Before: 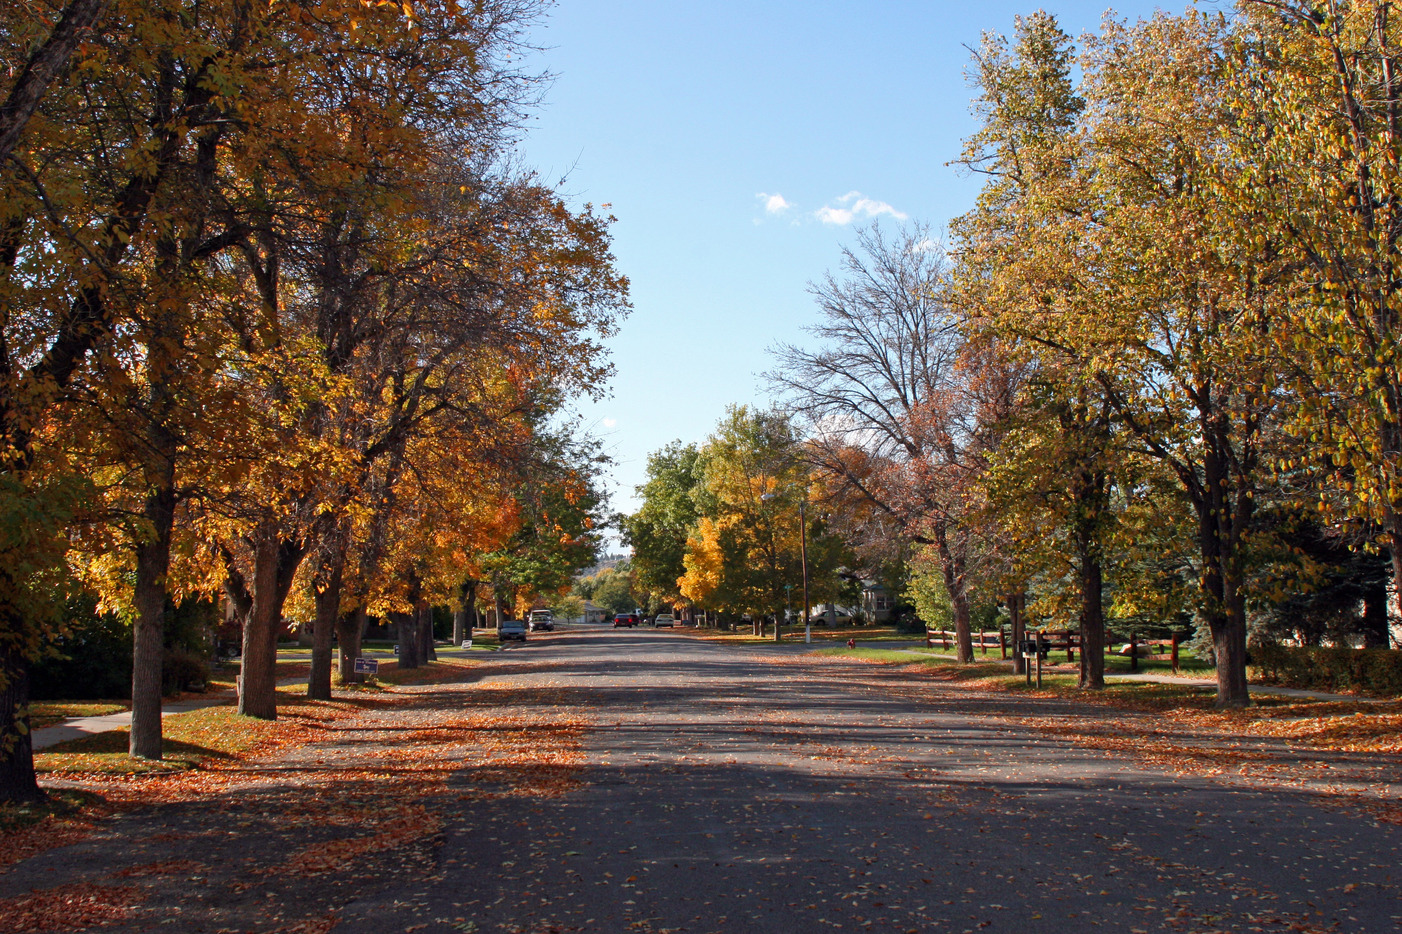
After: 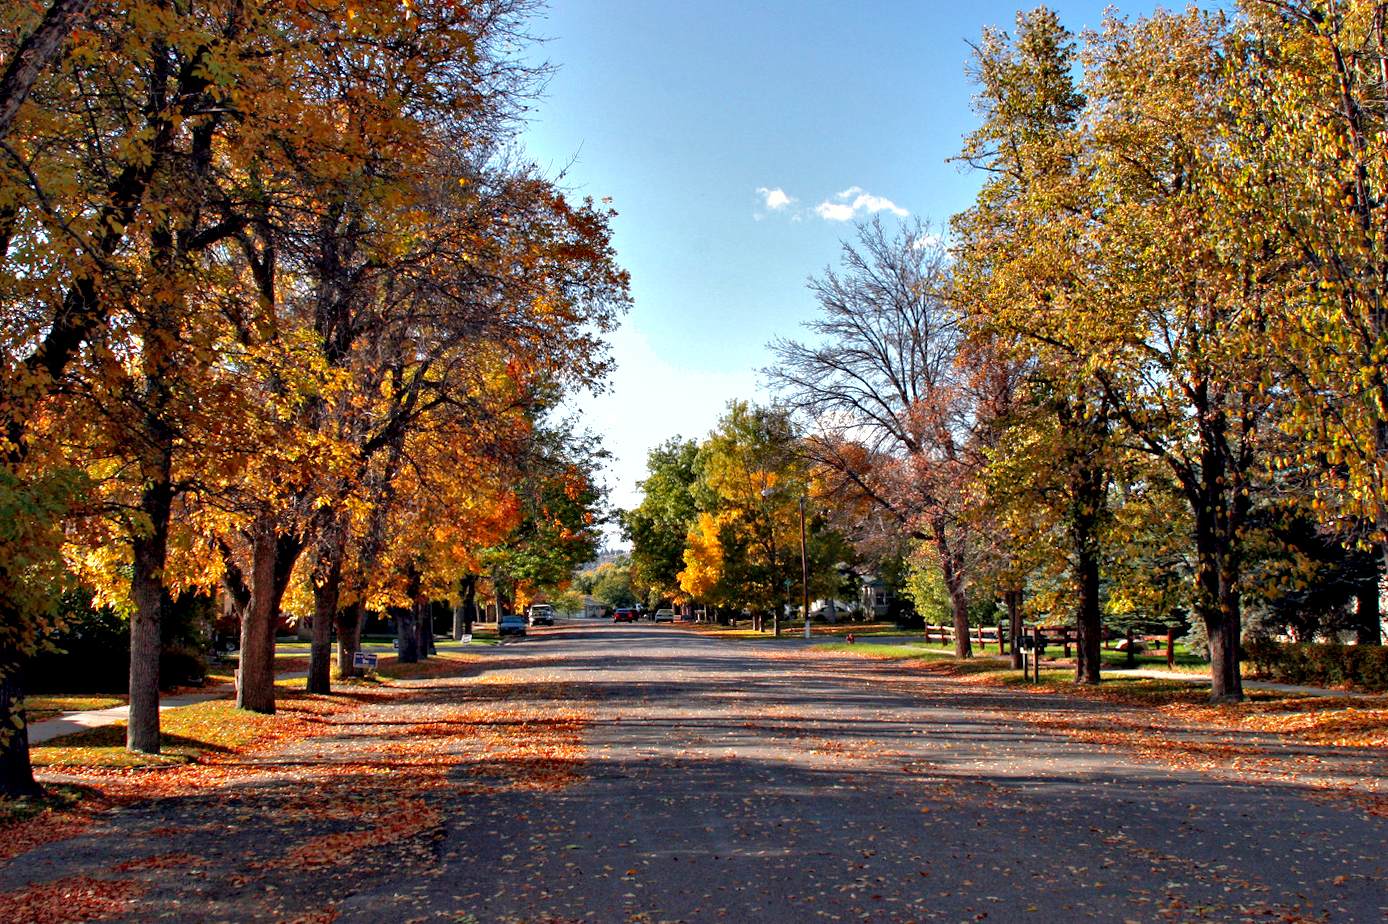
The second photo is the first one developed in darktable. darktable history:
shadows and highlights: on, module defaults
rotate and perspective: rotation 0.174°, lens shift (vertical) 0.013, lens shift (horizontal) 0.019, shear 0.001, automatic cropping original format, crop left 0.007, crop right 0.991, crop top 0.016, crop bottom 0.997
contrast equalizer: octaves 7, y [[0.6 ×6], [0.55 ×6], [0 ×6], [0 ×6], [0 ×6]]
color correction: highlights a* 0.816, highlights b* 2.78, saturation 1.1
